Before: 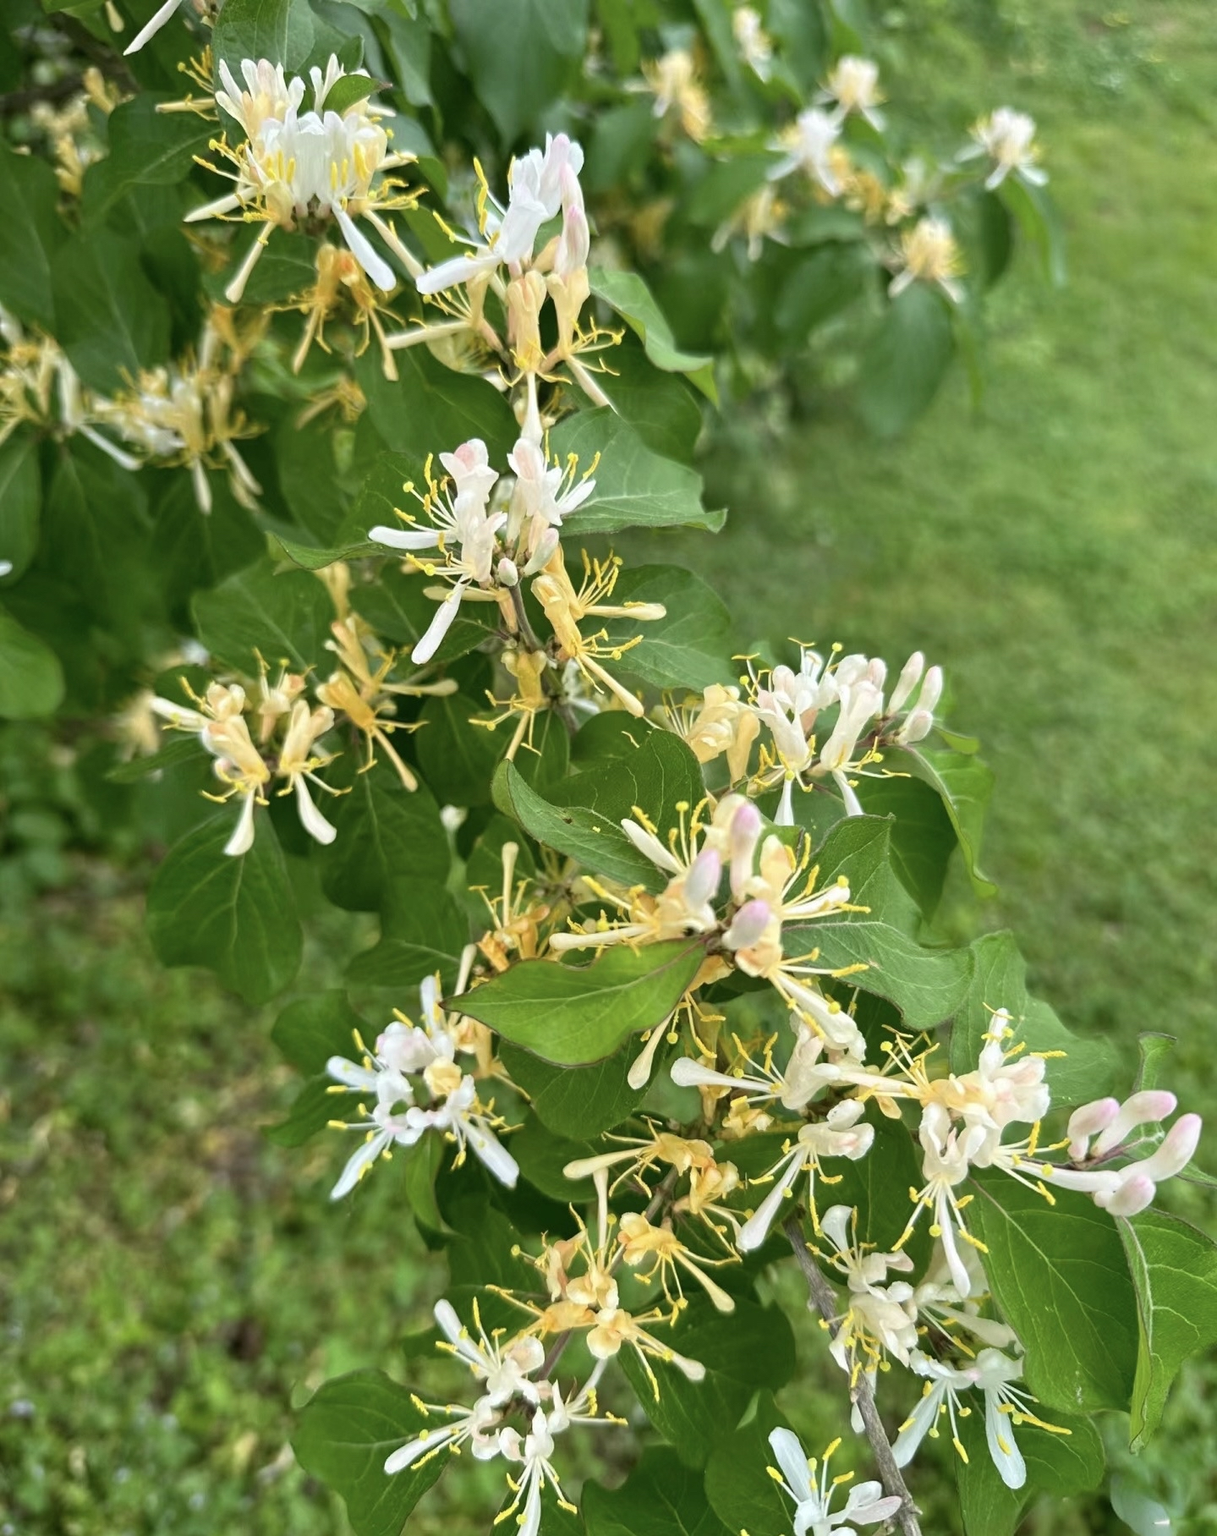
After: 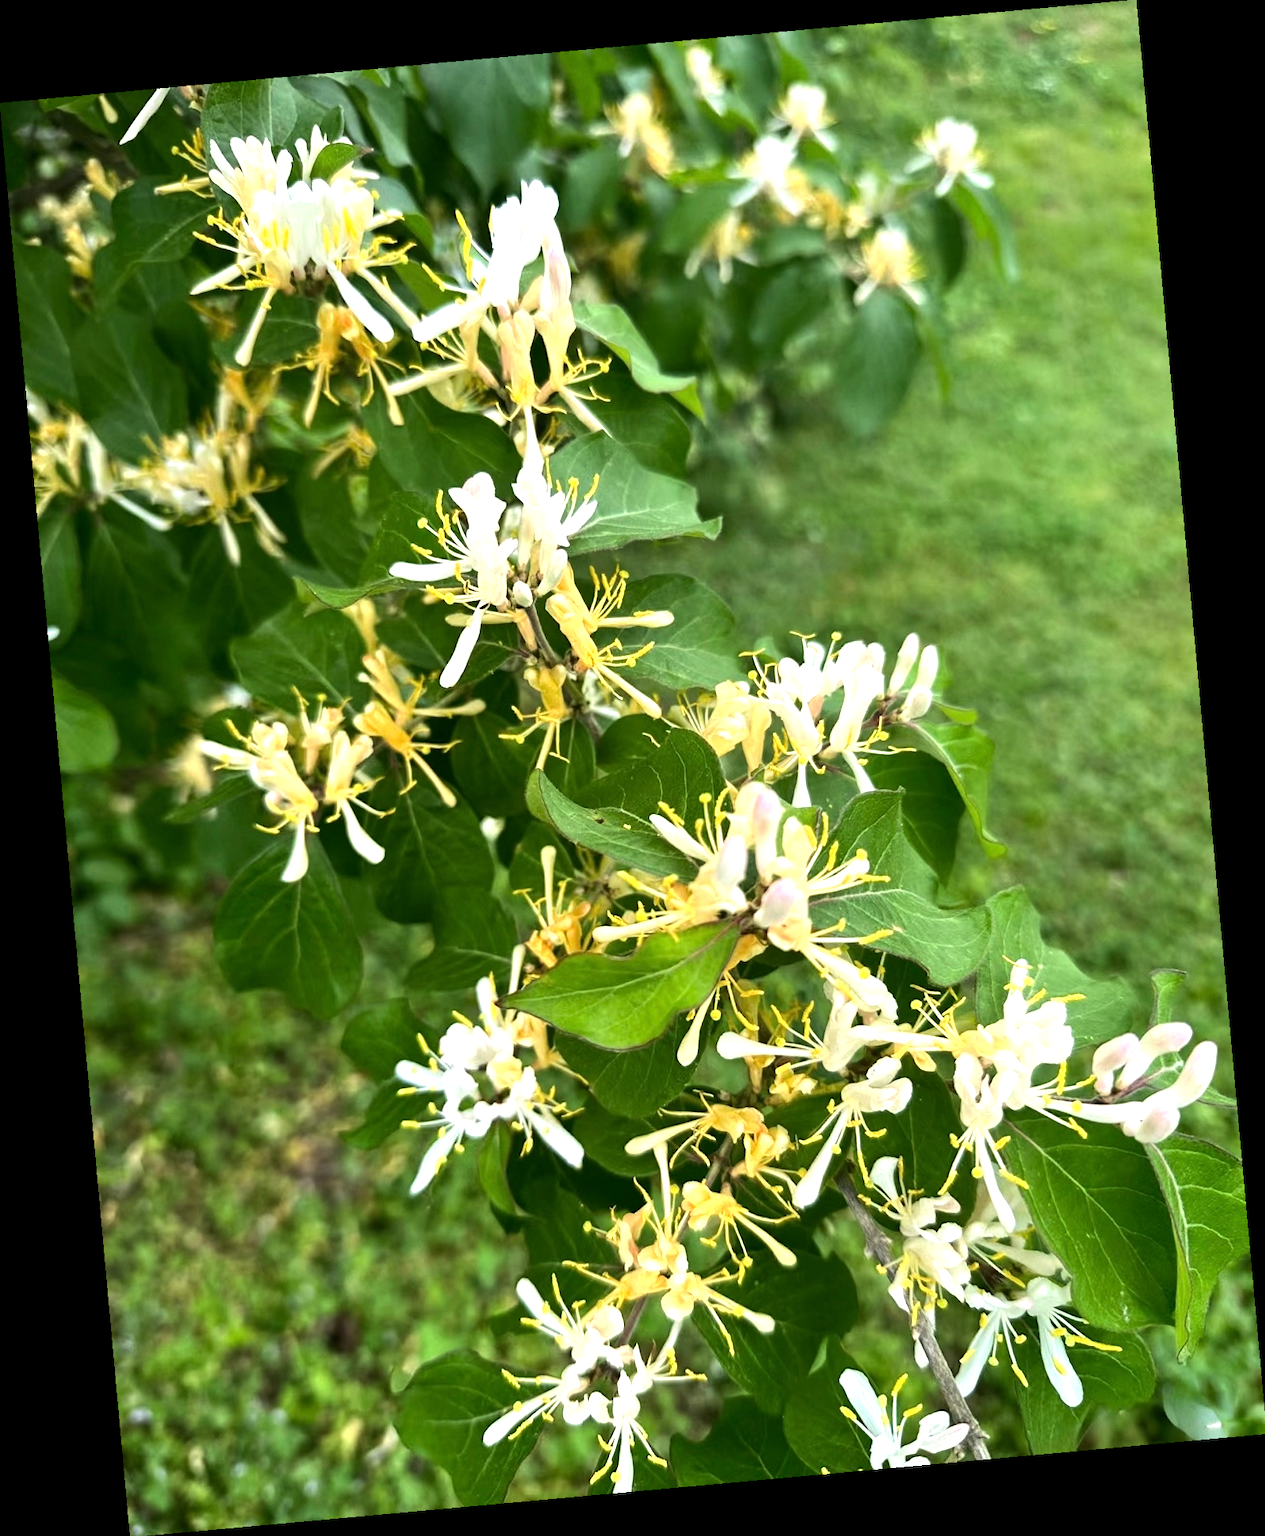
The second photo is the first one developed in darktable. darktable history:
rotate and perspective: rotation -5.2°, automatic cropping off
tone equalizer: -8 EV -0.75 EV, -7 EV -0.7 EV, -6 EV -0.6 EV, -5 EV -0.4 EV, -3 EV 0.4 EV, -2 EV 0.6 EV, -1 EV 0.7 EV, +0 EV 0.75 EV, edges refinement/feathering 500, mask exposure compensation -1.57 EV, preserve details no
